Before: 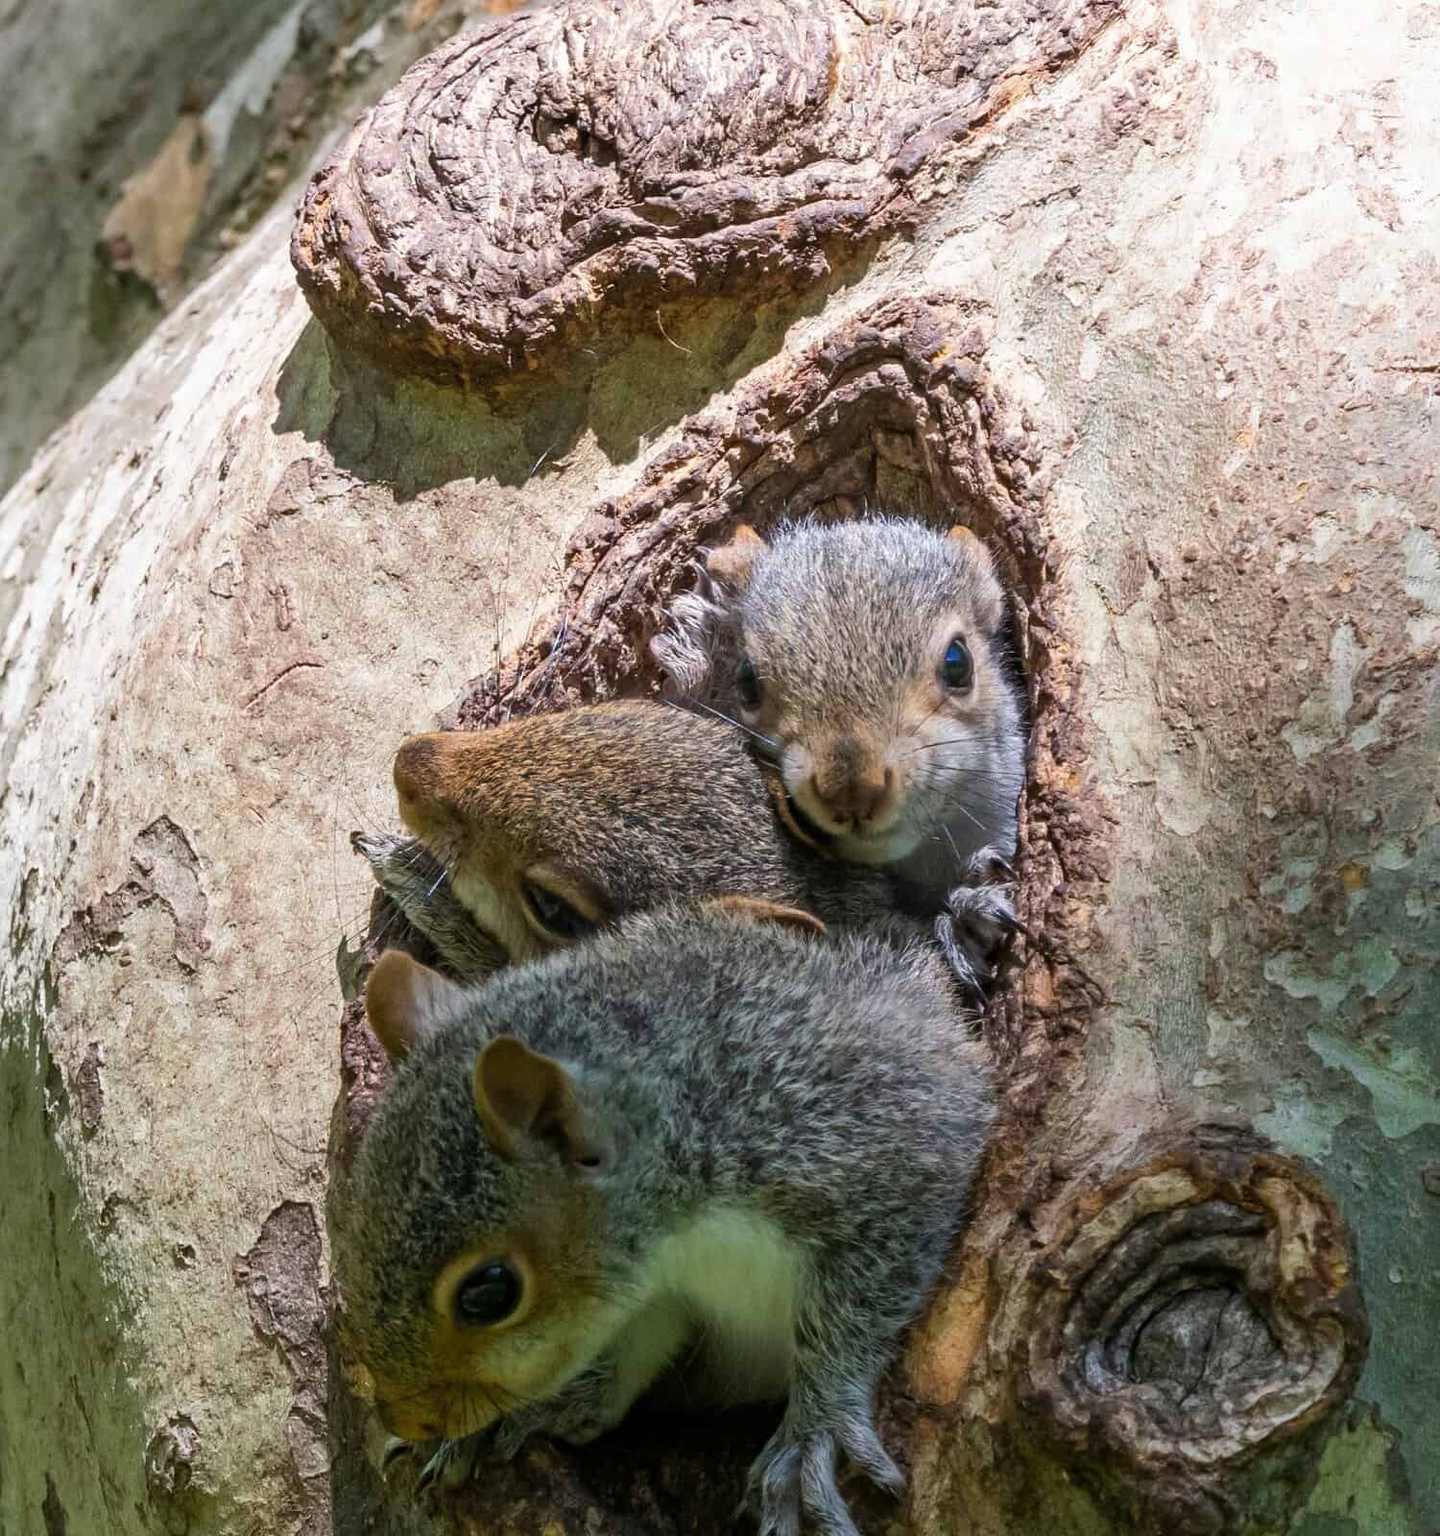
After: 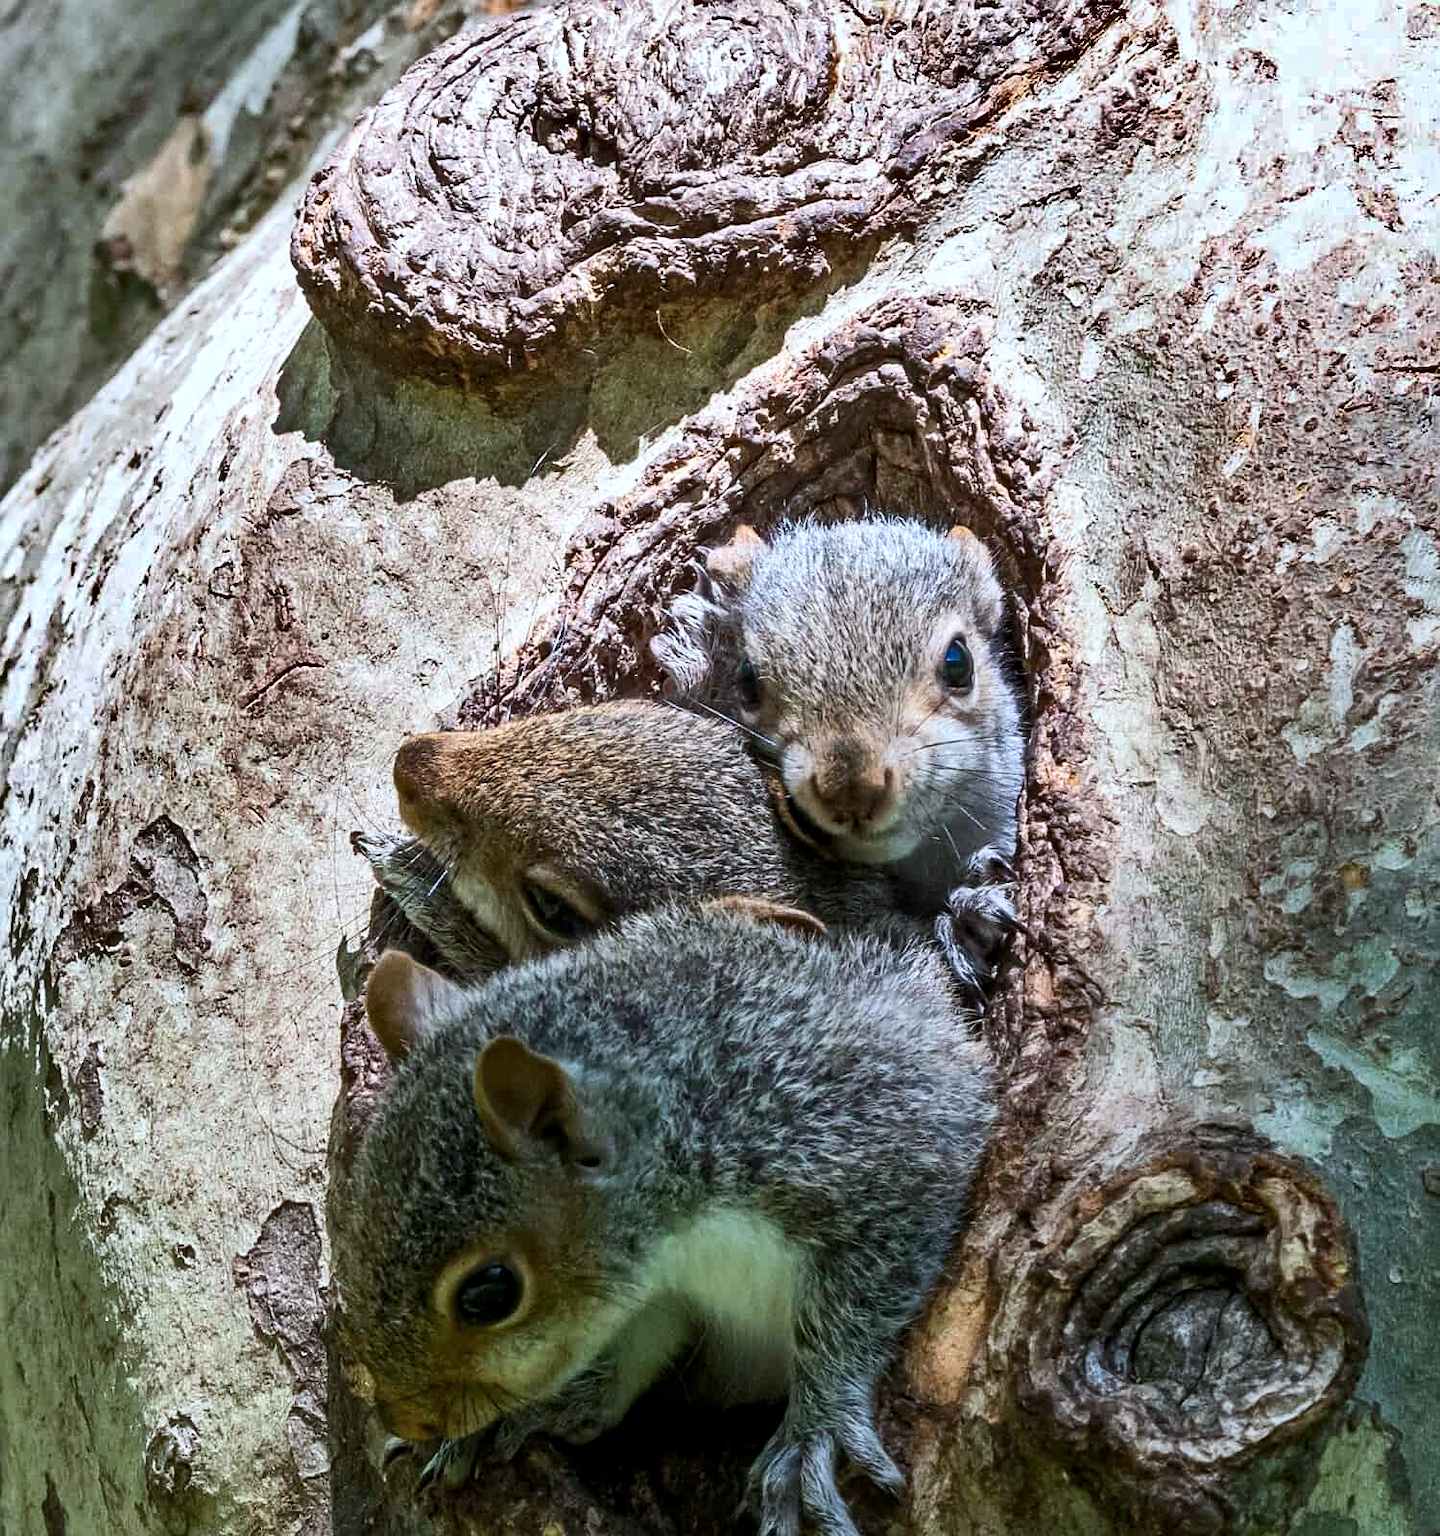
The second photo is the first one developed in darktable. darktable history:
color correction: highlights a* -4.18, highlights b* -10.81
shadows and highlights: shadows 19.13, highlights -83.41, soften with gaussian
contrast brightness saturation: contrast 0.24, brightness 0.09
local contrast: highlights 100%, shadows 100%, detail 120%, midtone range 0.2
sharpen: amount 0.2
